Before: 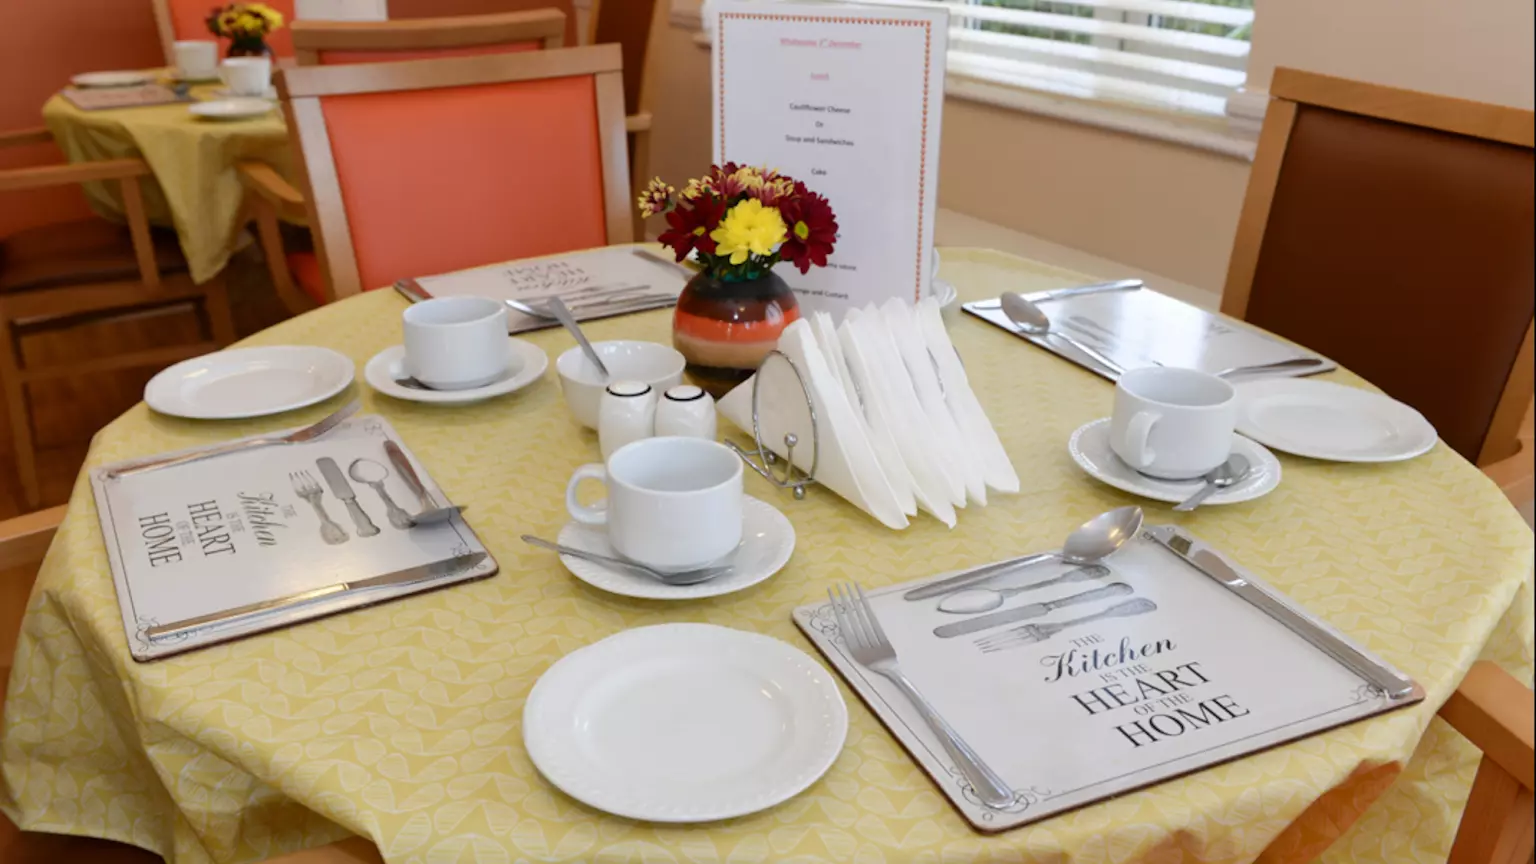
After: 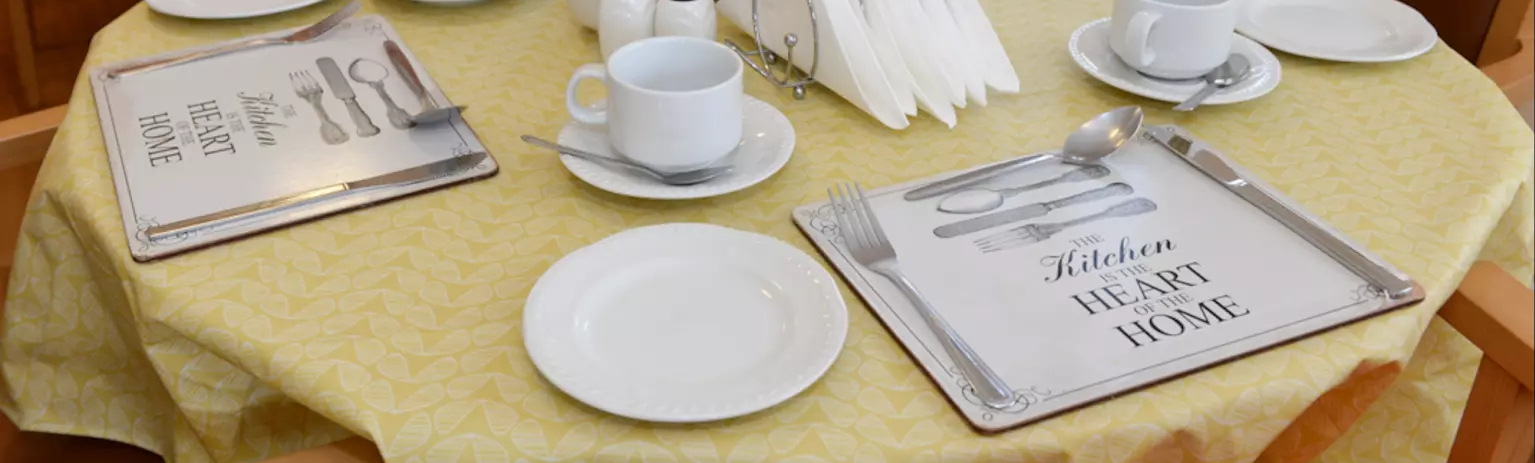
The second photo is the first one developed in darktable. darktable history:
crop and rotate: top 46.406%, right 0.002%
